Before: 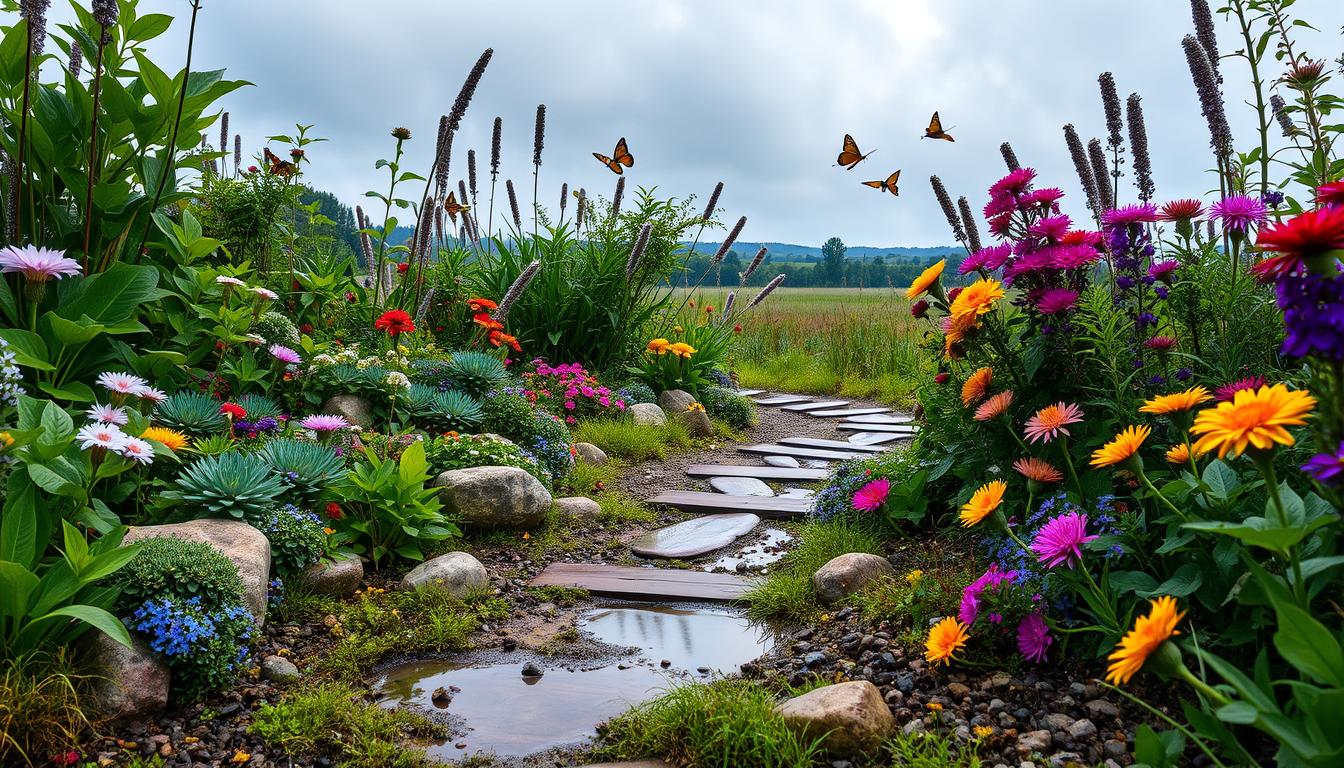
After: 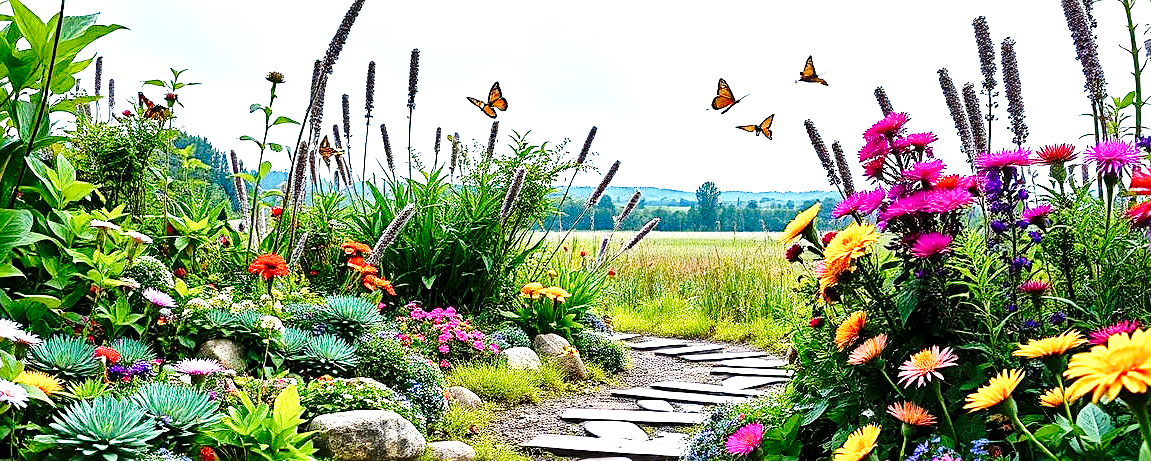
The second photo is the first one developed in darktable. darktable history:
crop and rotate: left 9.421%, top 7.325%, right 4.924%, bottom 32.561%
tone equalizer: -8 EV -0.419 EV, -7 EV -0.392 EV, -6 EV -0.311 EV, -5 EV -0.248 EV, -3 EV 0.247 EV, -2 EV 0.318 EV, -1 EV 0.372 EV, +0 EV 0.415 EV, mask exposure compensation -0.51 EV
local contrast: mode bilateral grid, contrast 20, coarseness 50, detail 157%, midtone range 0.2
sharpen: on, module defaults
exposure: black level correction 0.001, exposure 0.498 EV, compensate highlight preservation false
base curve: curves: ch0 [(0, 0) (0.032, 0.037) (0.105, 0.228) (0.435, 0.76) (0.856, 0.983) (1, 1)], preserve colors none
